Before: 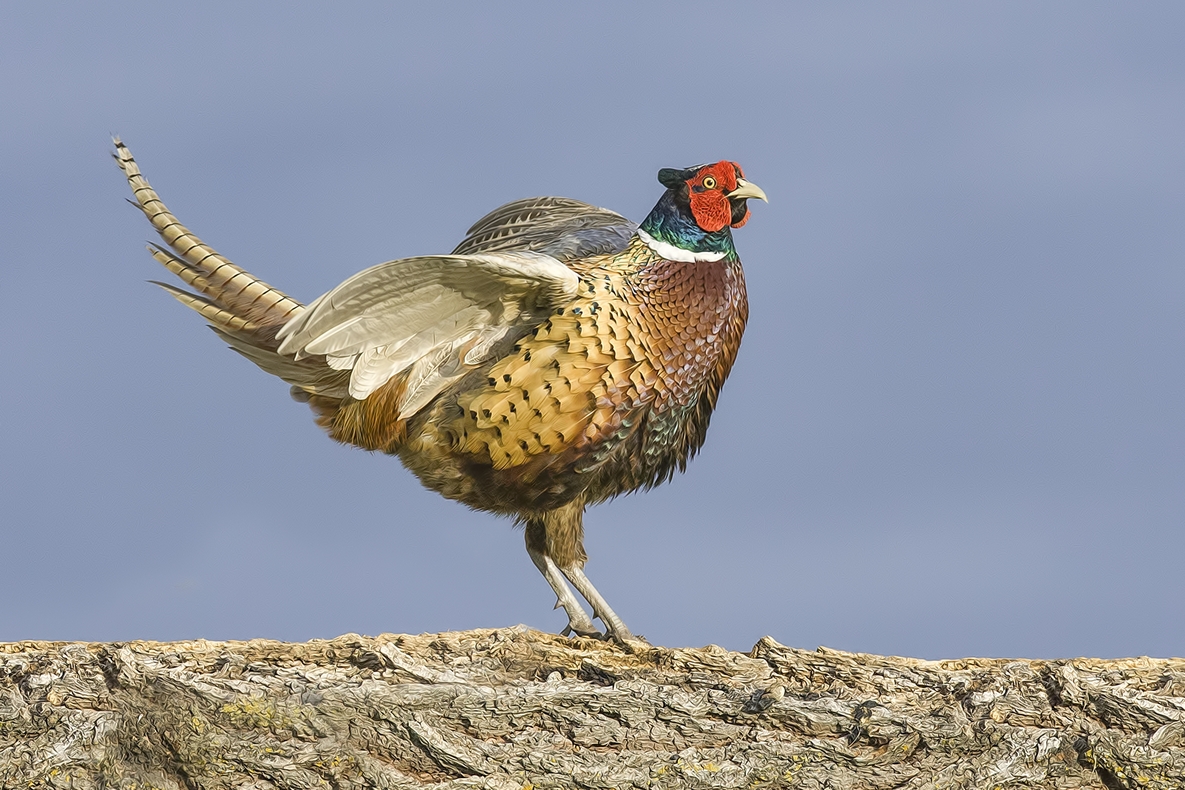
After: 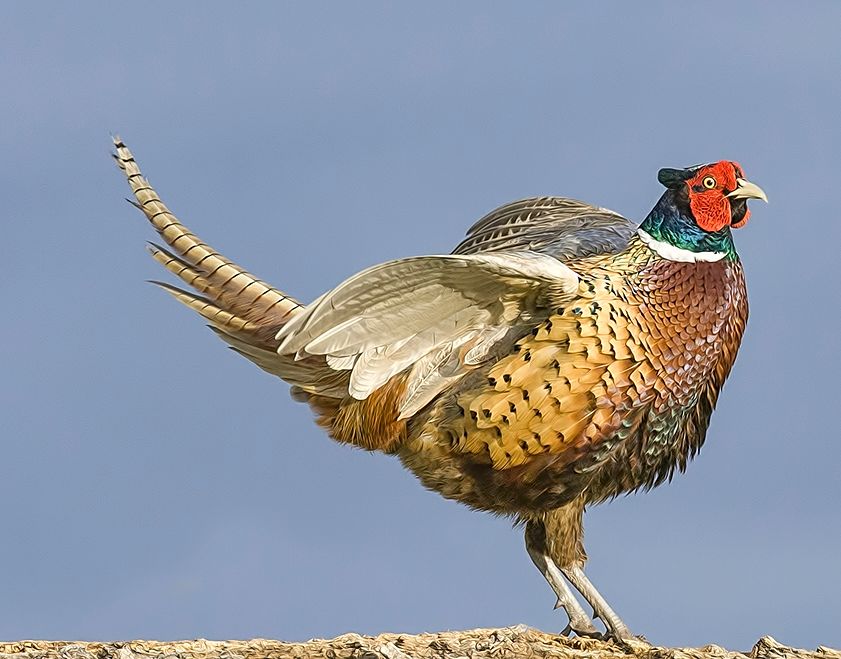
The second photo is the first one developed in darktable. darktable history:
crop: right 28.998%, bottom 16.562%
sharpen: radius 2.479, amount 0.328
